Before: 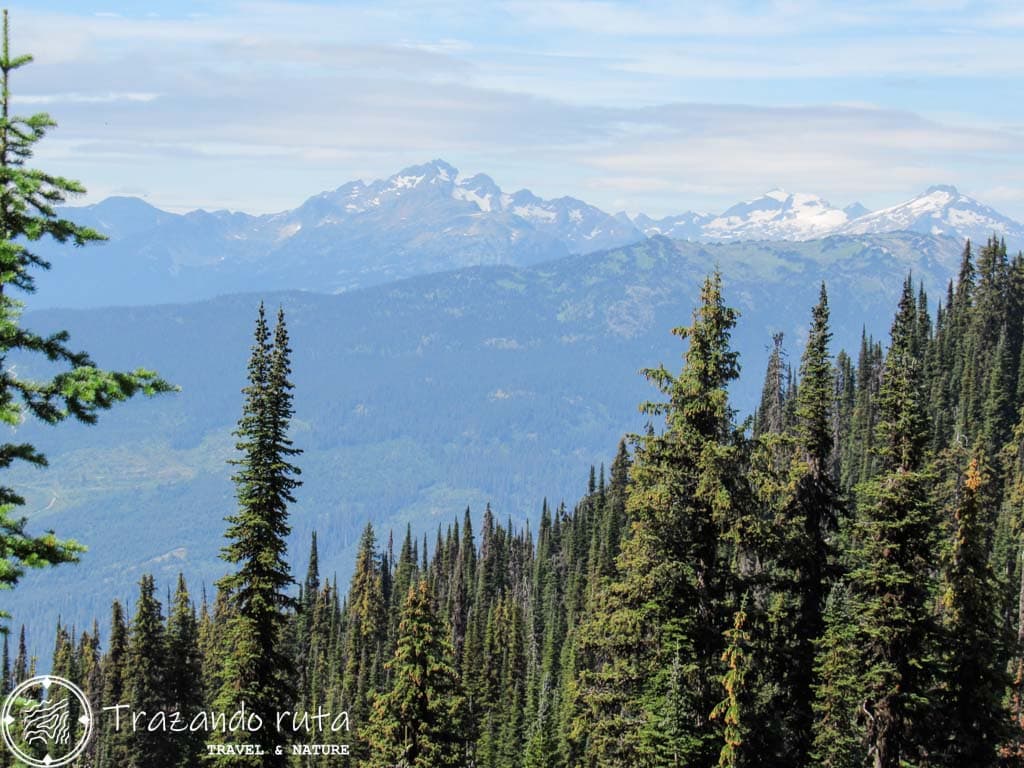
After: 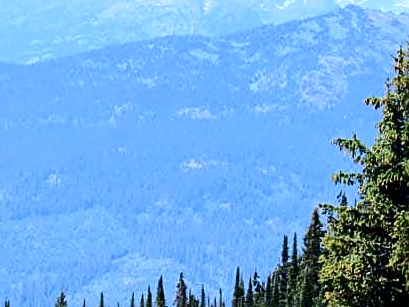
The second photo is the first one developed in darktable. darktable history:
contrast brightness saturation: contrast 0.24, brightness -0.24, saturation 0.14
exposure: exposure 0.375 EV, compensate highlight preservation false
crop: left 30%, top 30%, right 30%, bottom 30%
sharpen: on, module defaults
white balance: red 0.926, green 1.003, blue 1.133
